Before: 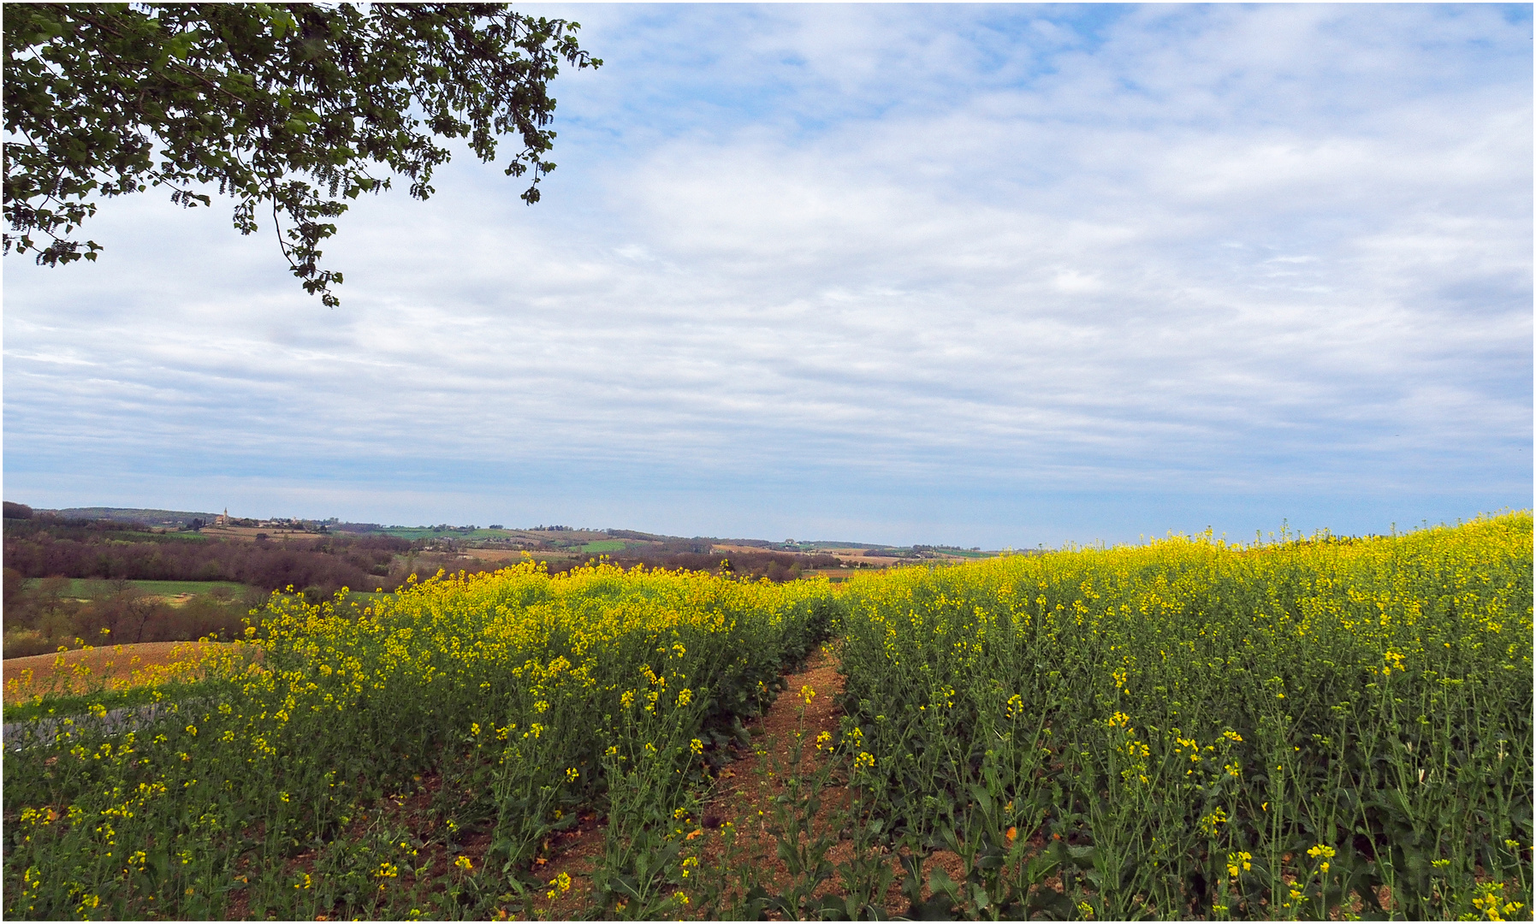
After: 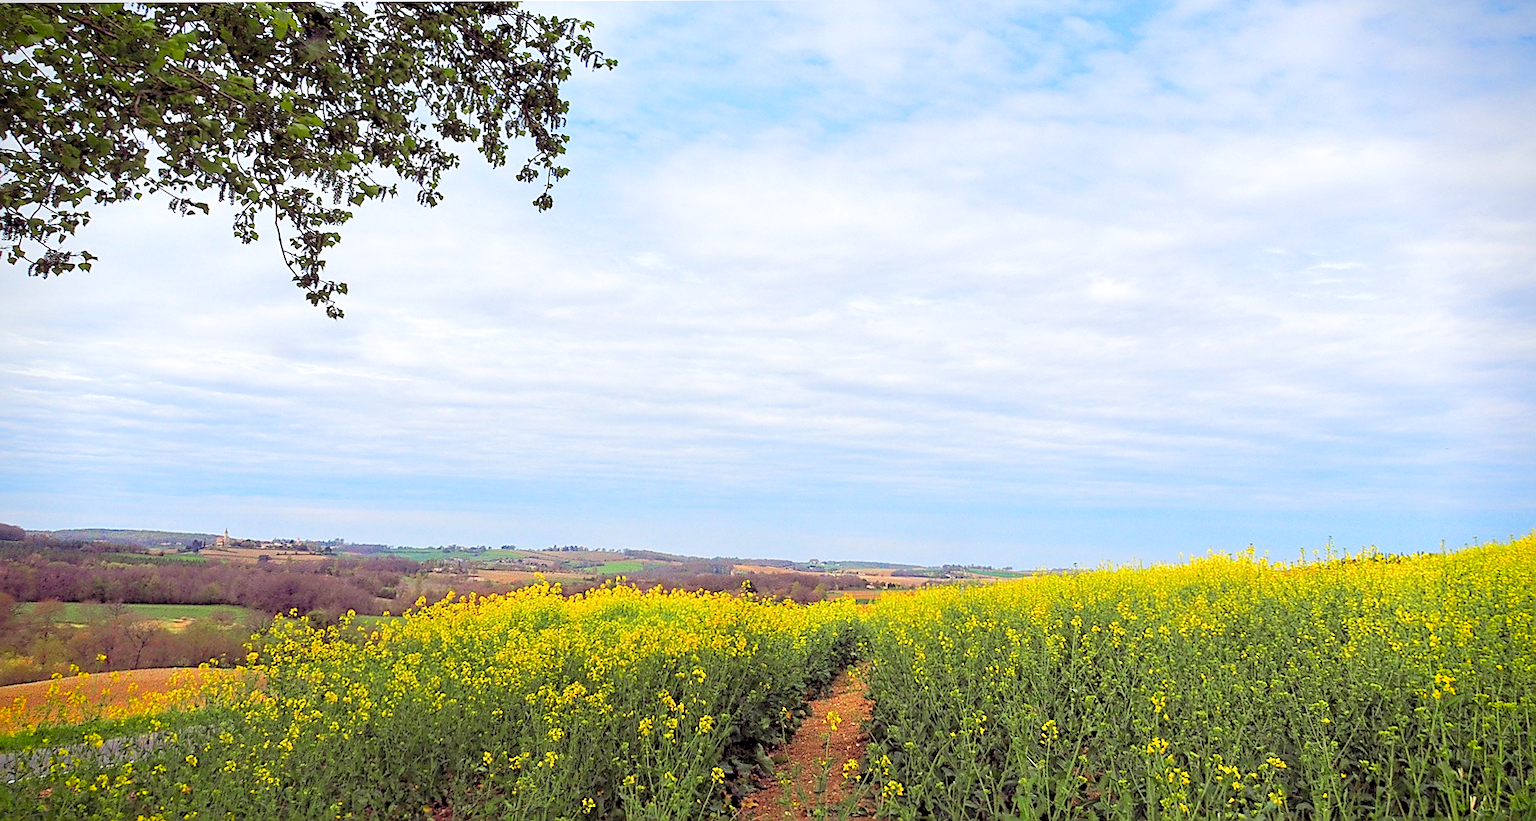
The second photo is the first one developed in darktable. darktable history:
vignetting: fall-off start 88.53%, fall-off radius 44.2%, saturation 0.376, width/height ratio 1.161
levels: levels [0.072, 0.414, 0.976]
sharpen: on, module defaults
crop and rotate: angle 0.2°, left 0.275%, right 3.127%, bottom 14.18%
